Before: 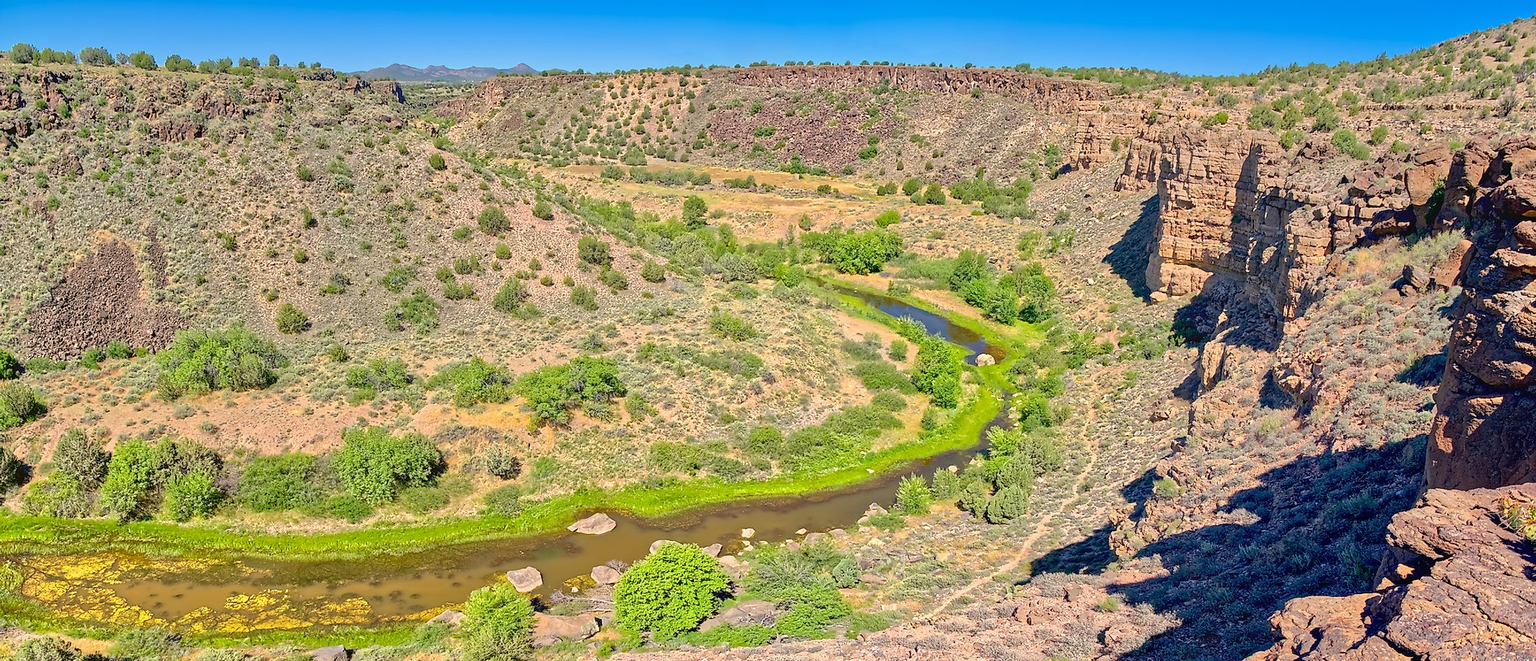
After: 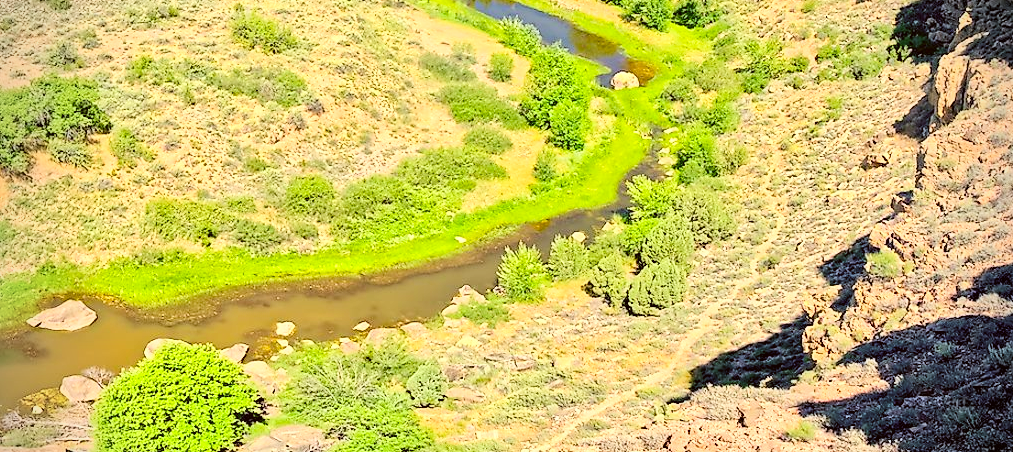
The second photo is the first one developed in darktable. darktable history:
base curve: curves: ch0 [(0, 0) (0.005, 0.002) (0.15, 0.3) (0.4, 0.7) (0.75, 0.95) (1, 1)]
crop: left 35.738%, top 46.002%, right 18.216%, bottom 6.193%
vignetting: on, module defaults
color correction: highlights a* -1.42, highlights b* 10.37, shadows a* 0.919, shadows b* 19.54
